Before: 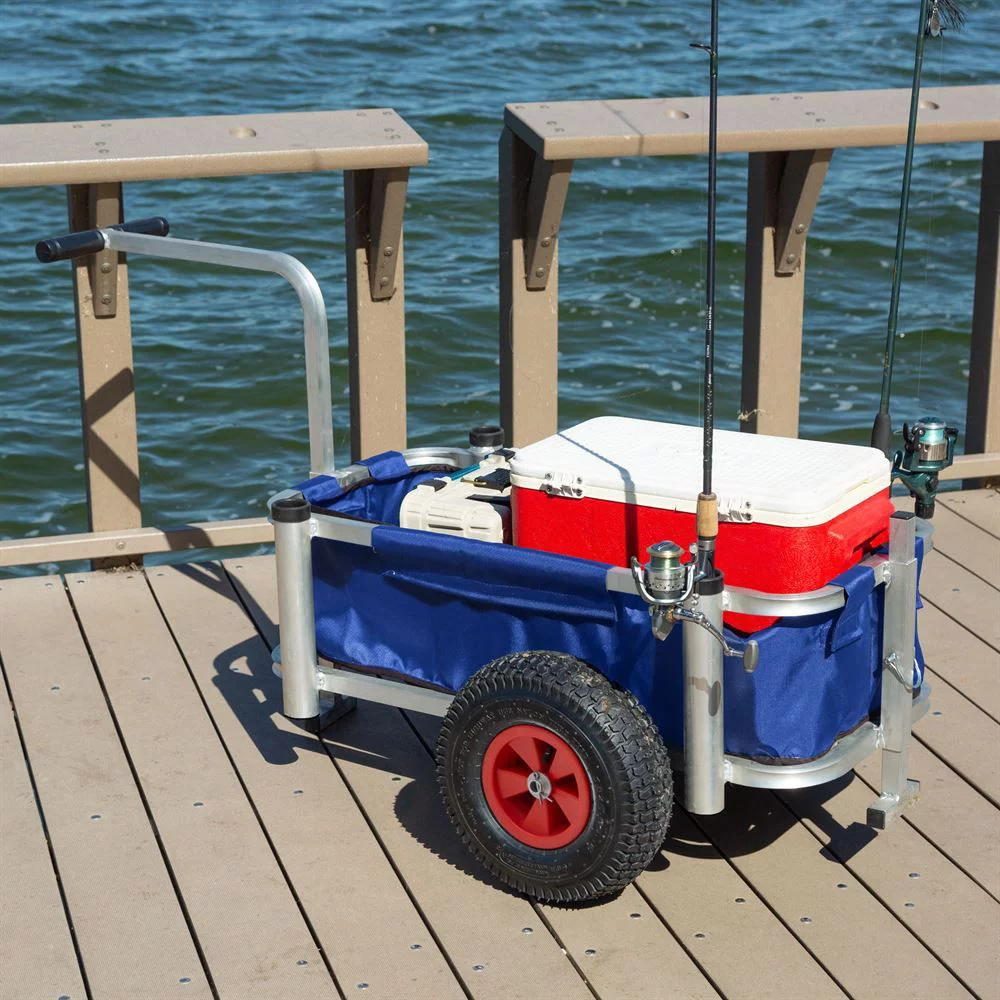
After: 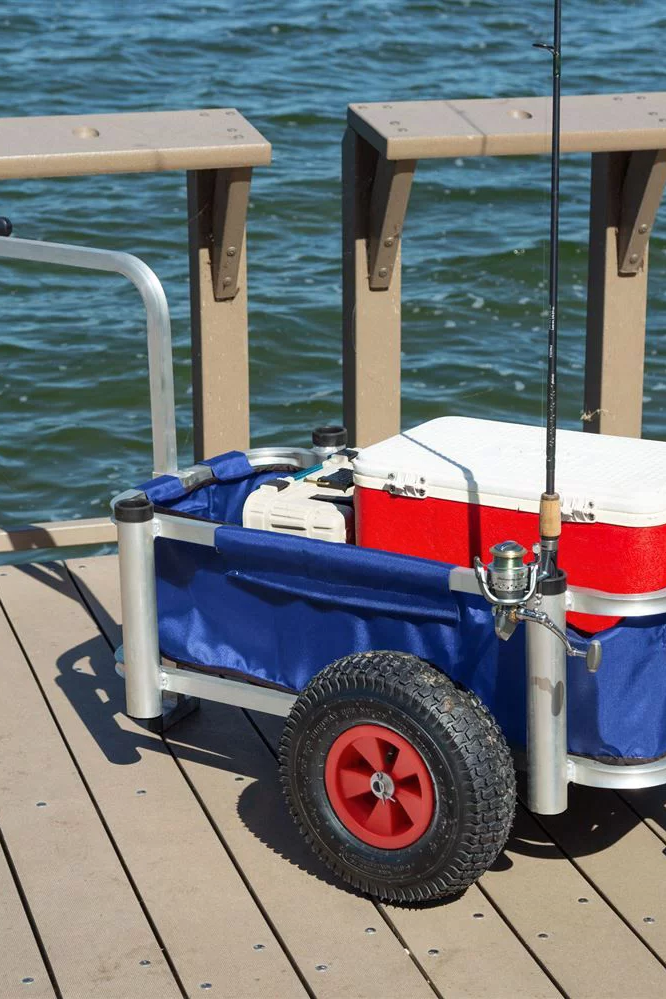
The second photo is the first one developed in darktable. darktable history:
shadows and highlights: low approximation 0.01, soften with gaussian
color correction: saturation 0.99
crop and rotate: left 15.754%, right 17.579%
